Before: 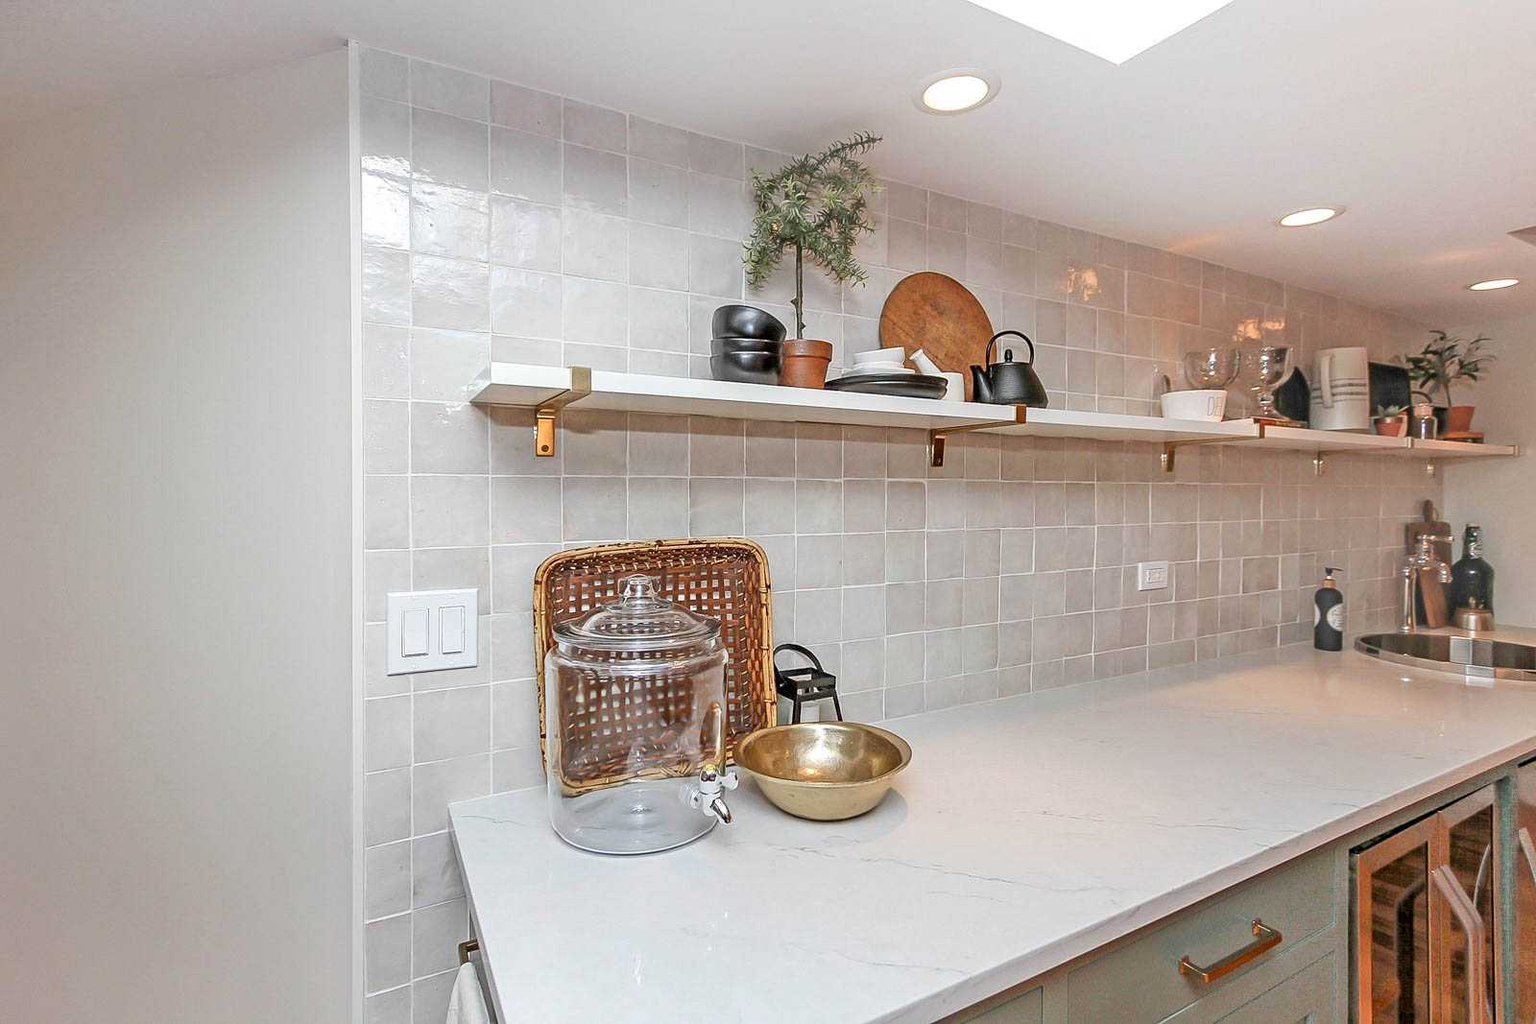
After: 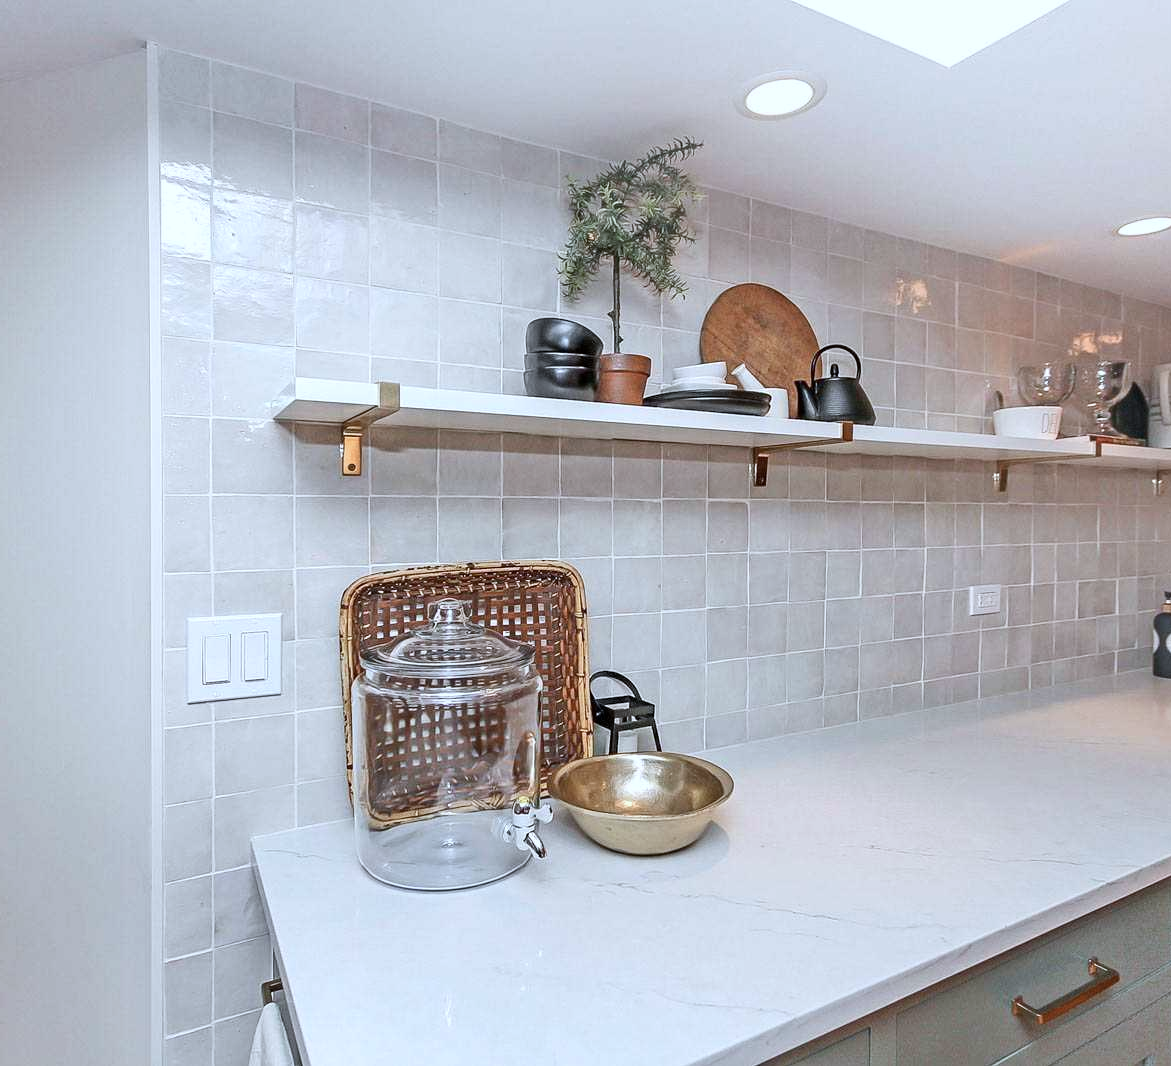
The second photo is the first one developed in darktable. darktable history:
contrast brightness saturation: contrast 0.105, saturation -0.169
color calibration: x 0.37, y 0.382, temperature 4306.48 K
crop: left 13.509%, right 13.298%
